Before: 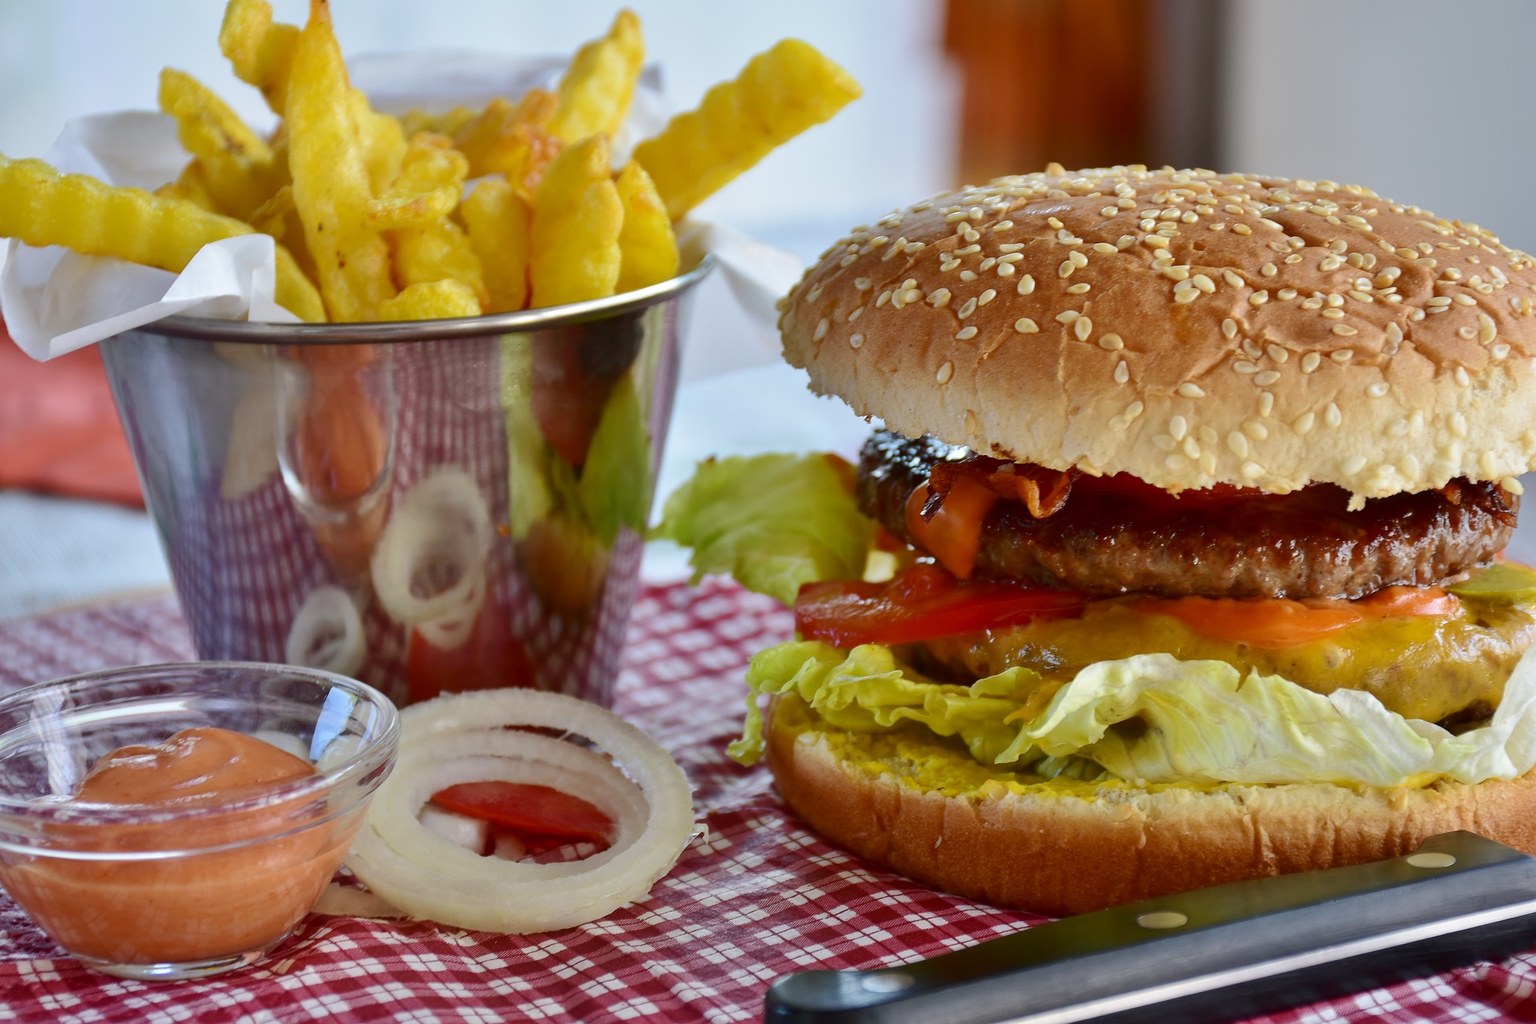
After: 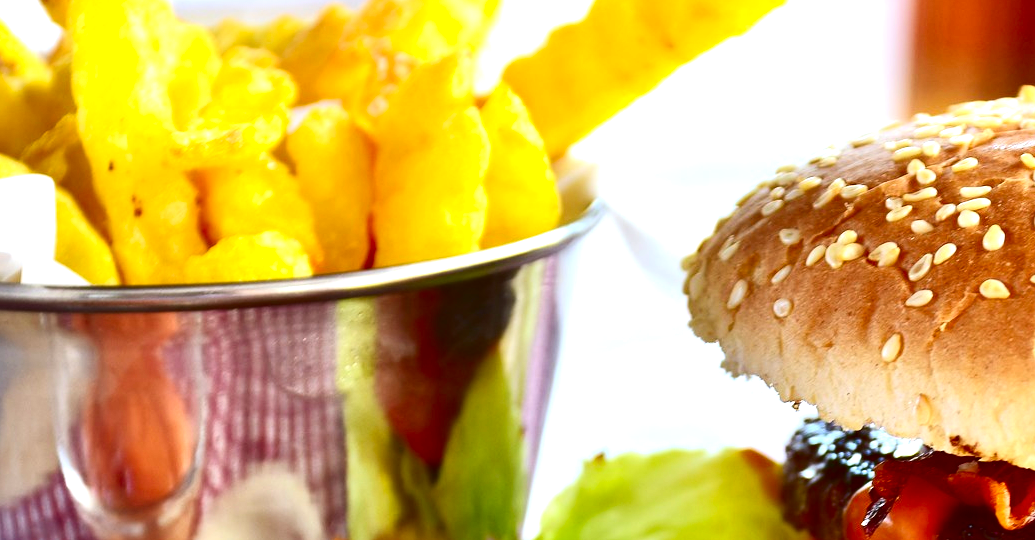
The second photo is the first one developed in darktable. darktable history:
crop: left 15.096%, top 9.248%, right 30.985%, bottom 48.518%
exposure: black level correction 0, exposure 1.191 EV, compensate highlight preservation false
contrast brightness saturation: contrast 0.189, brightness -0.102, saturation 0.206
